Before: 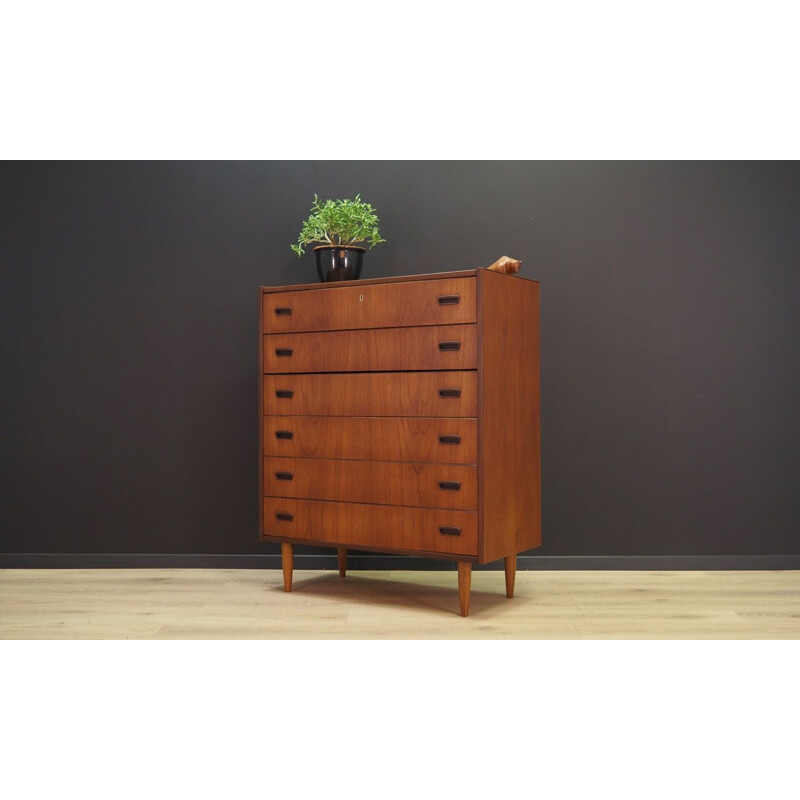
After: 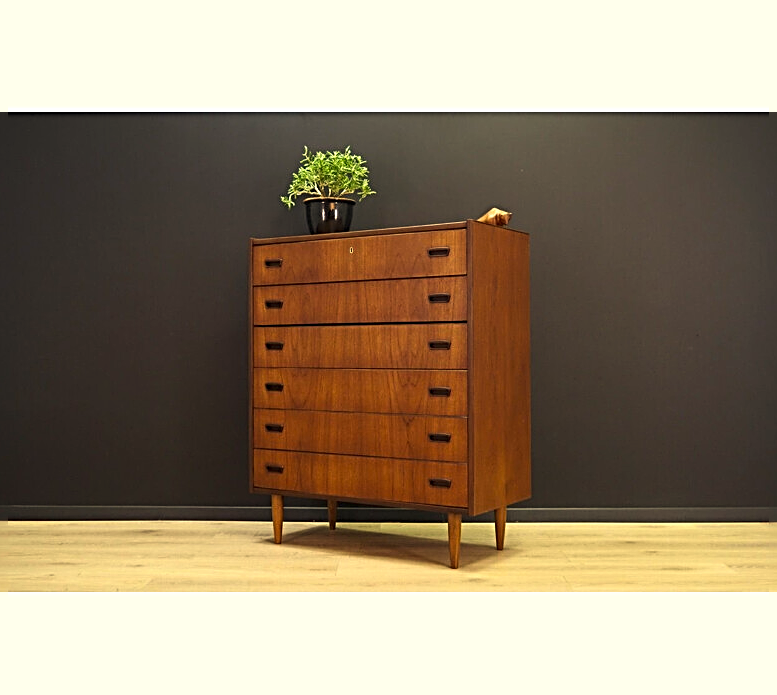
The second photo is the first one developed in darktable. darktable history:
crop: left 1.306%, top 6.125%, right 1.537%, bottom 6.957%
tone equalizer: -8 EV -0.4 EV, -7 EV -0.411 EV, -6 EV -0.358 EV, -5 EV -0.196 EV, -3 EV 0.25 EV, -2 EV 0.359 EV, -1 EV 0.368 EV, +0 EV 0.426 EV, edges refinement/feathering 500, mask exposure compensation -1.57 EV, preserve details no
sharpen: radius 3.002, amount 0.758
color correction: highlights a* 2.42, highlights b* 22.86
